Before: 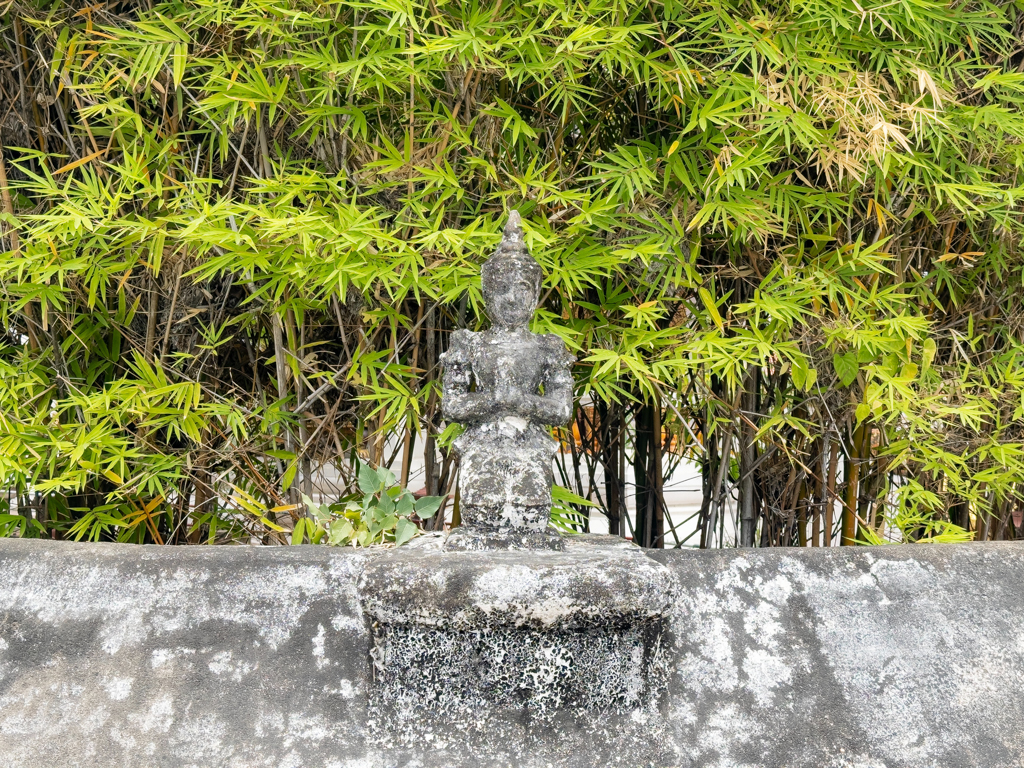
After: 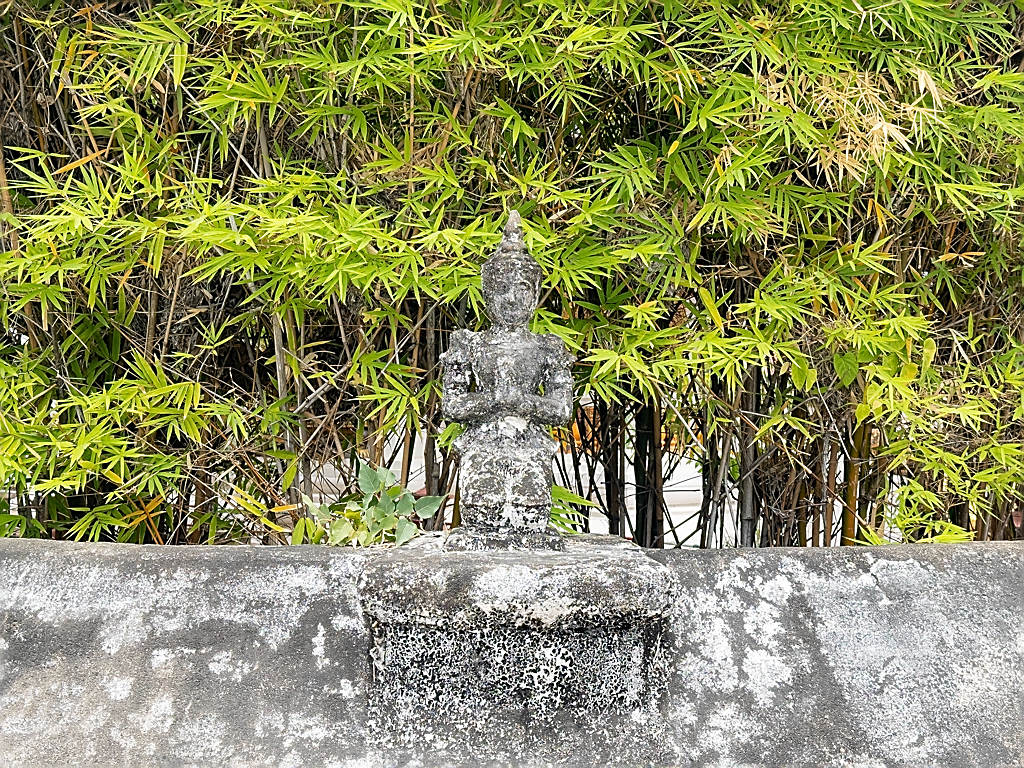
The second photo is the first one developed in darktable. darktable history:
sharpen: radius 1.389, amount 1.266, threshold 0.766
